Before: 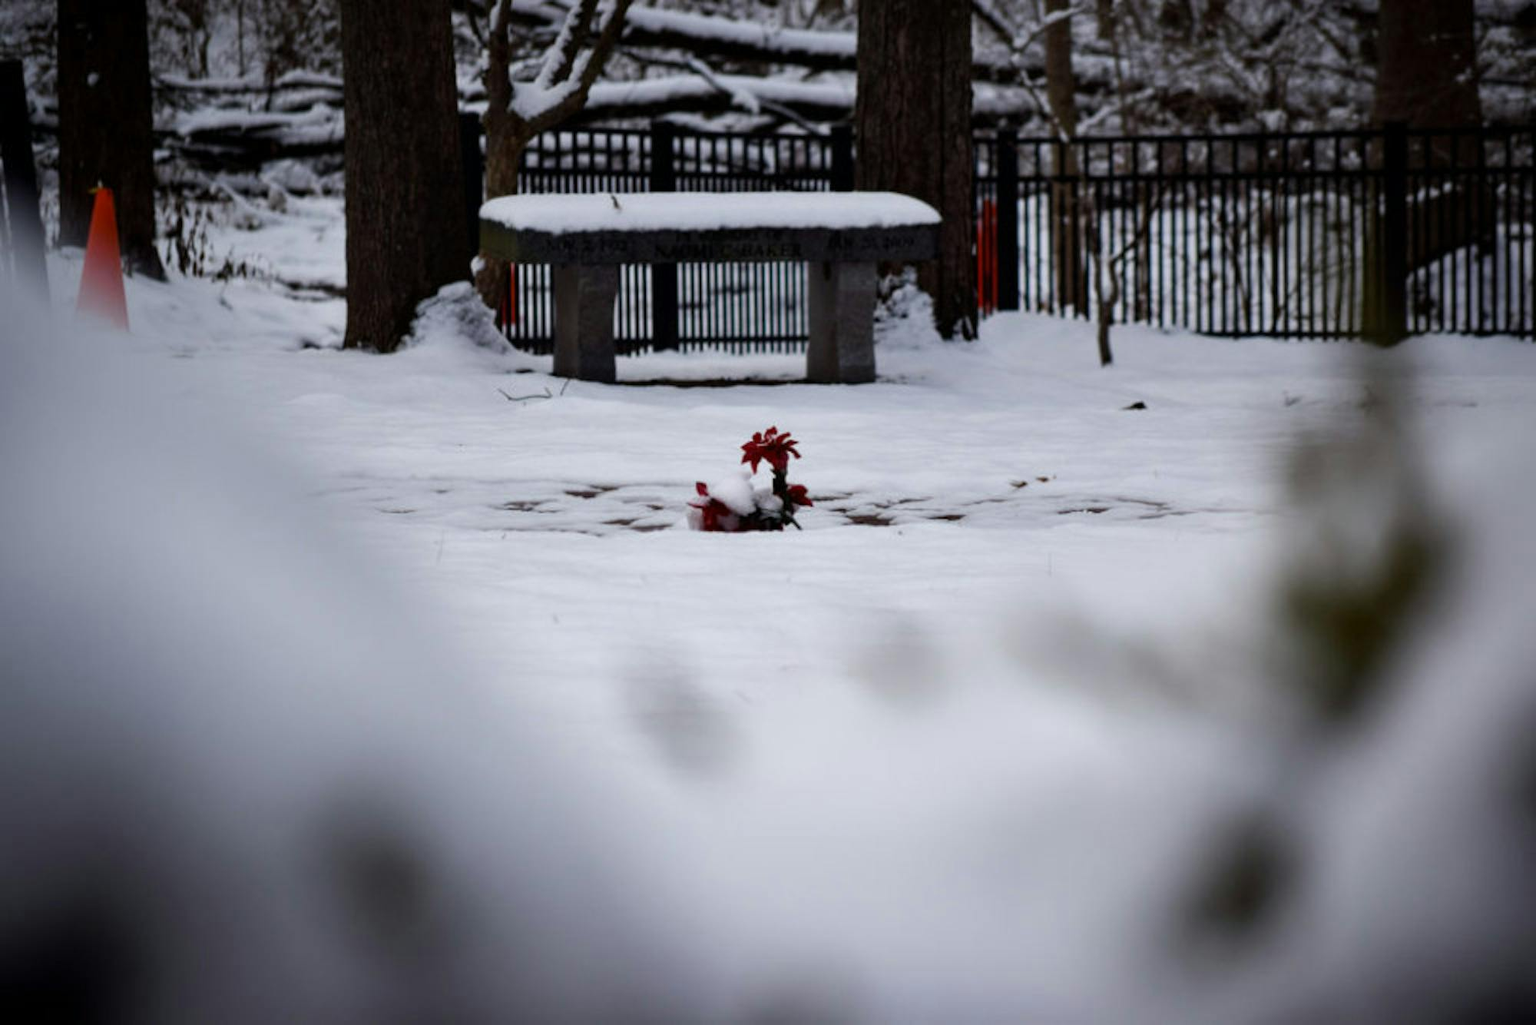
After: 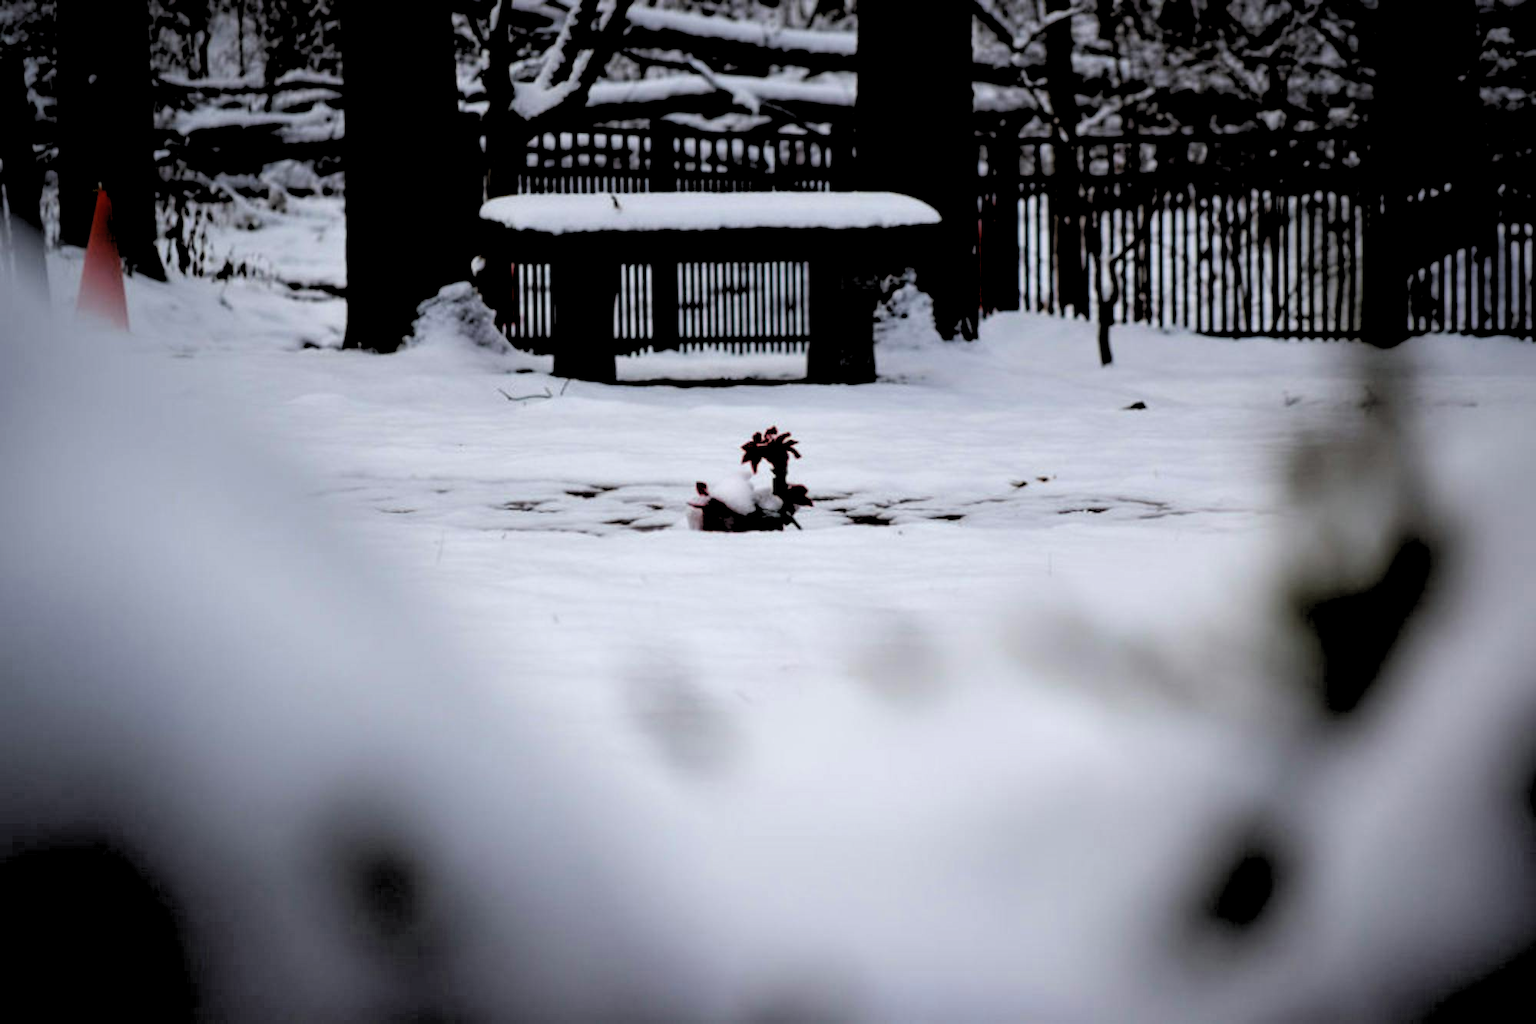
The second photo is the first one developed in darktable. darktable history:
rgb levels: levels [[0.034, 0.472, 0.904], [0, 0.5, 1], [0, 0.5, 1]]
contrast brightness saturation: contrast 0.03, brightness 0.06, saturation 0.13
